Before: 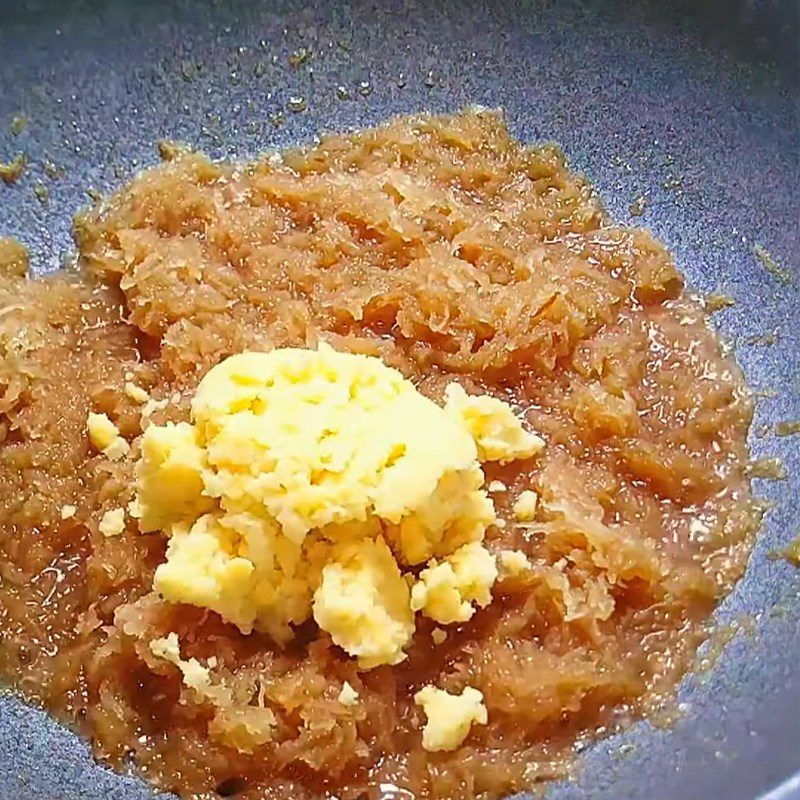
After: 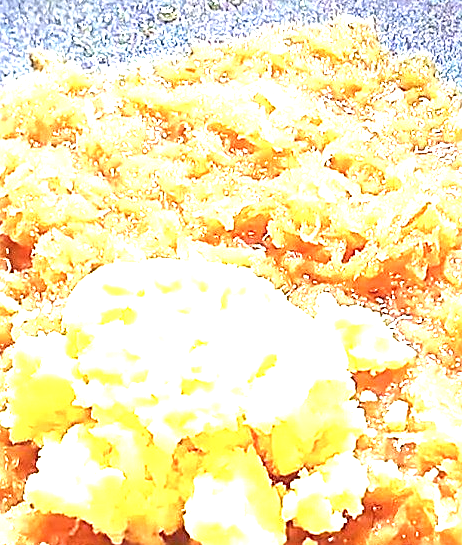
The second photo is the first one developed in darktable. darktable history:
contrast brightness saturation: saturation -0.093
sharpen: on, module defaults
crop: left 16.2%, top 11.36%, right 26.037%, bottom 20.505%
exposure: black level correction 0, exposure 2.168 EV, compensate highlight preservation false
